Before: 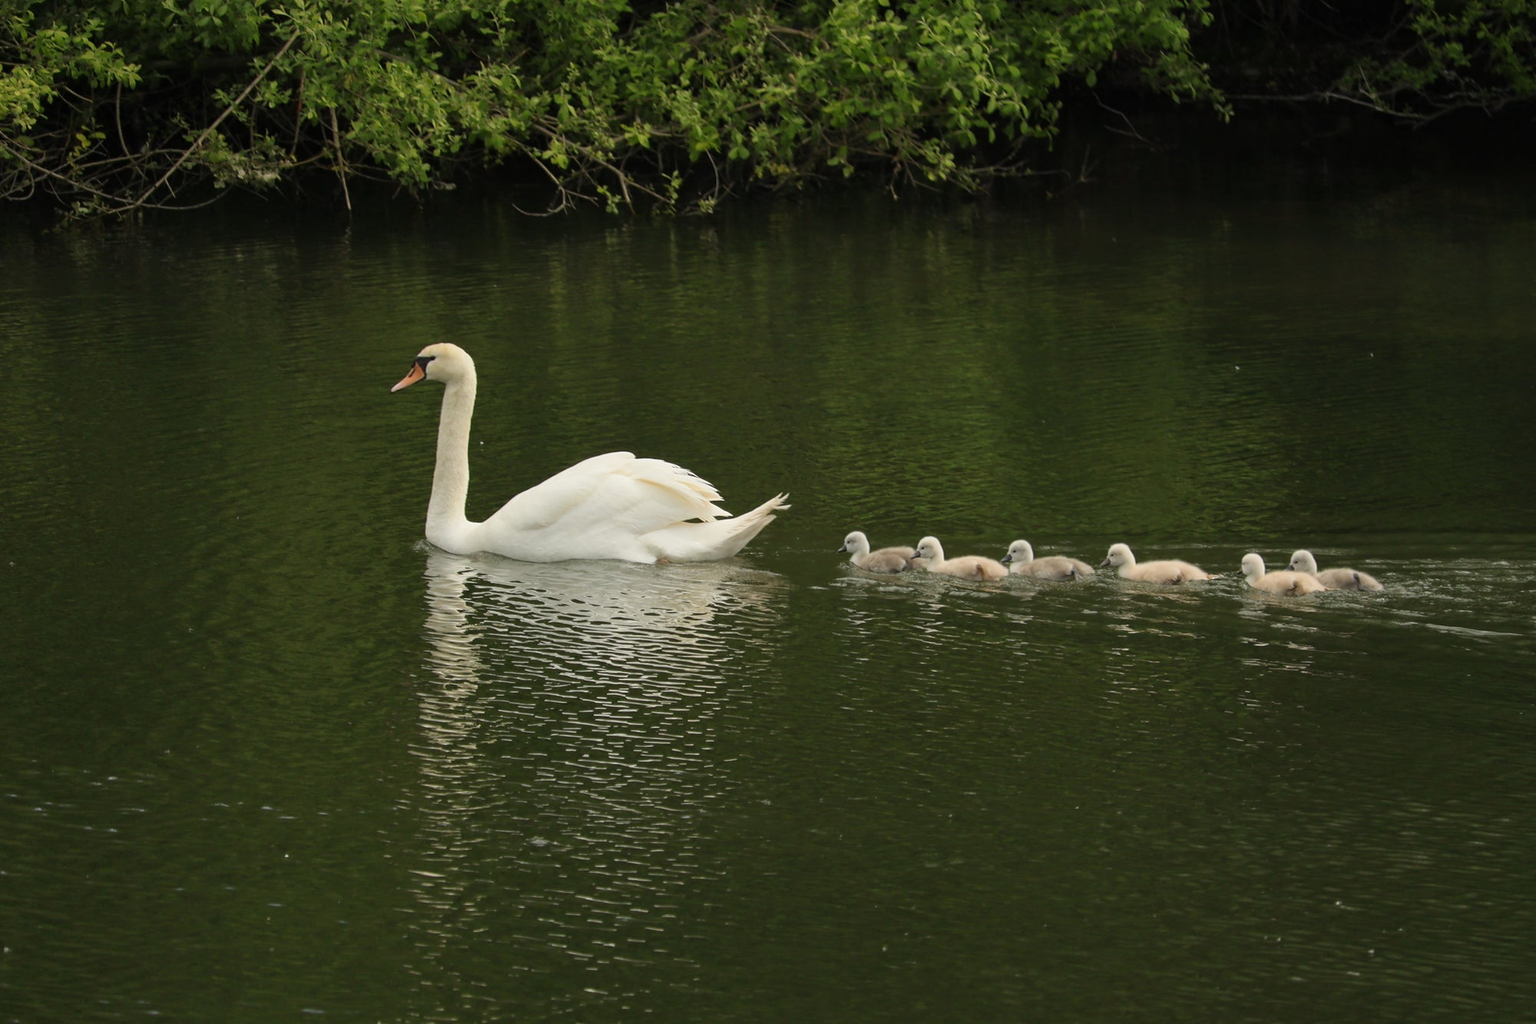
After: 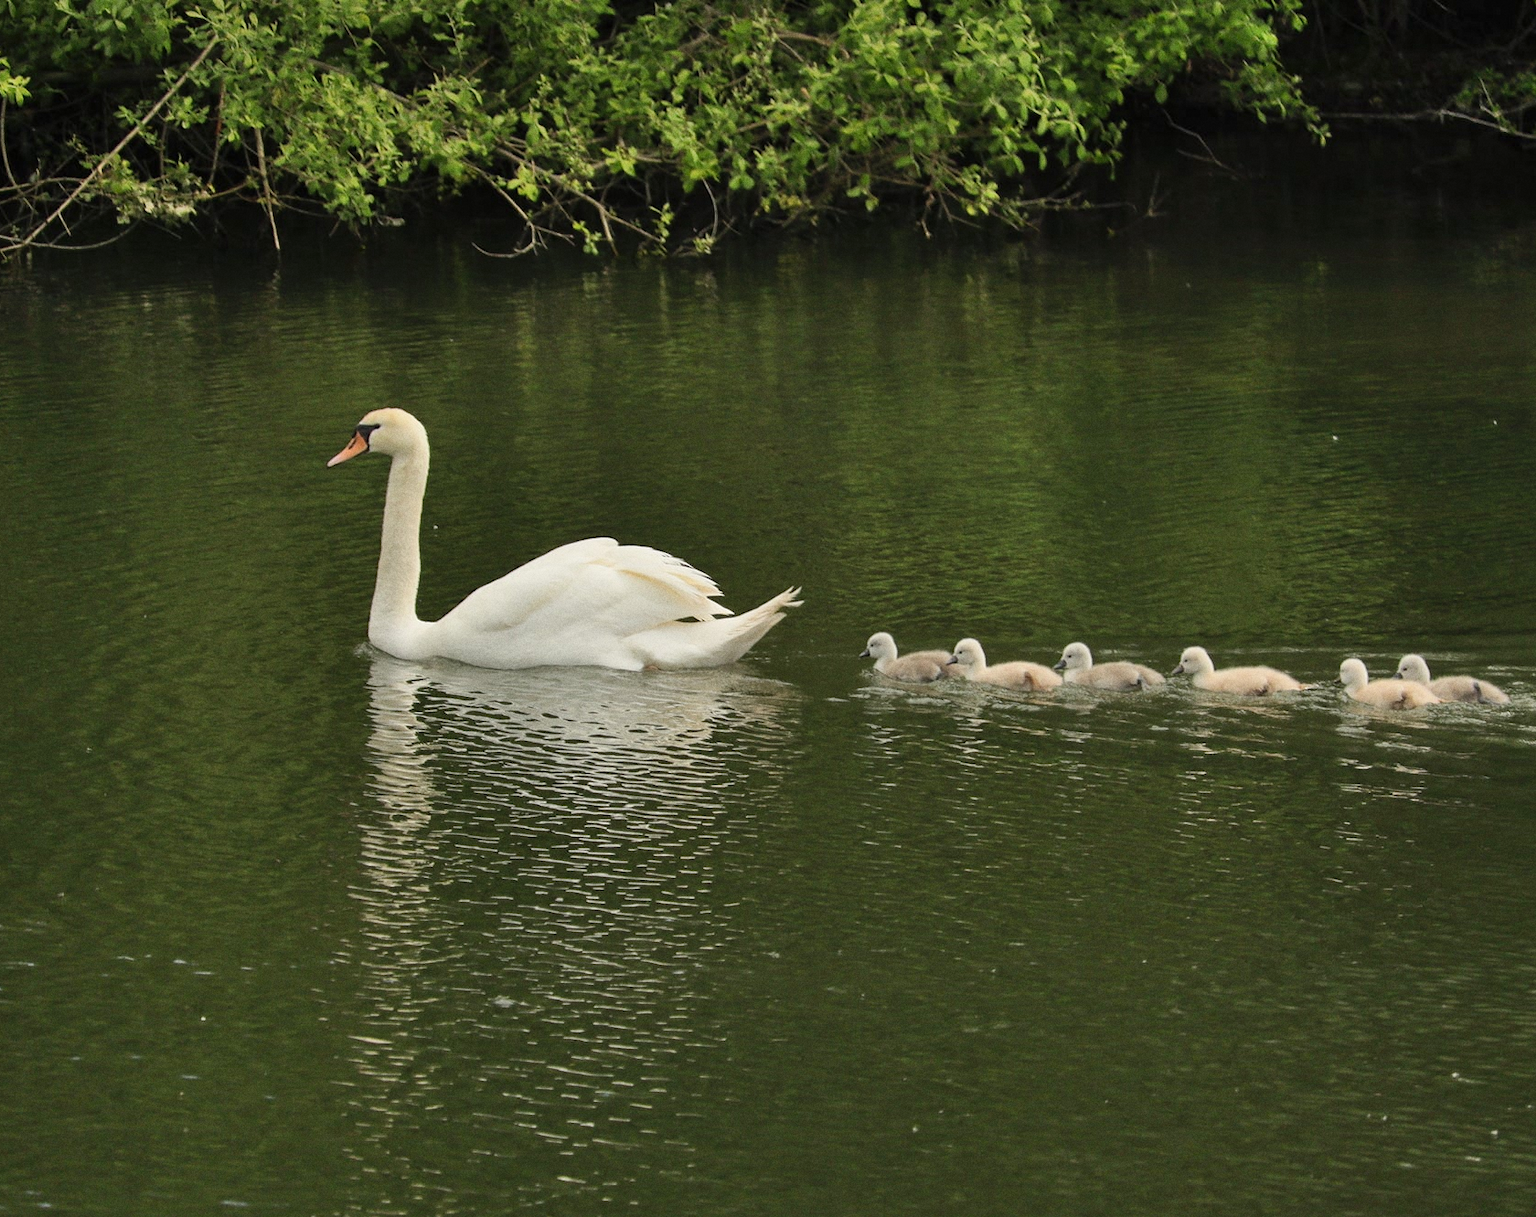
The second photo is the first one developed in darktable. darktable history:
grain: on, module defaults
shadows and highlights: soften with gaussian
crop: left 7.598%, right 7.873%
